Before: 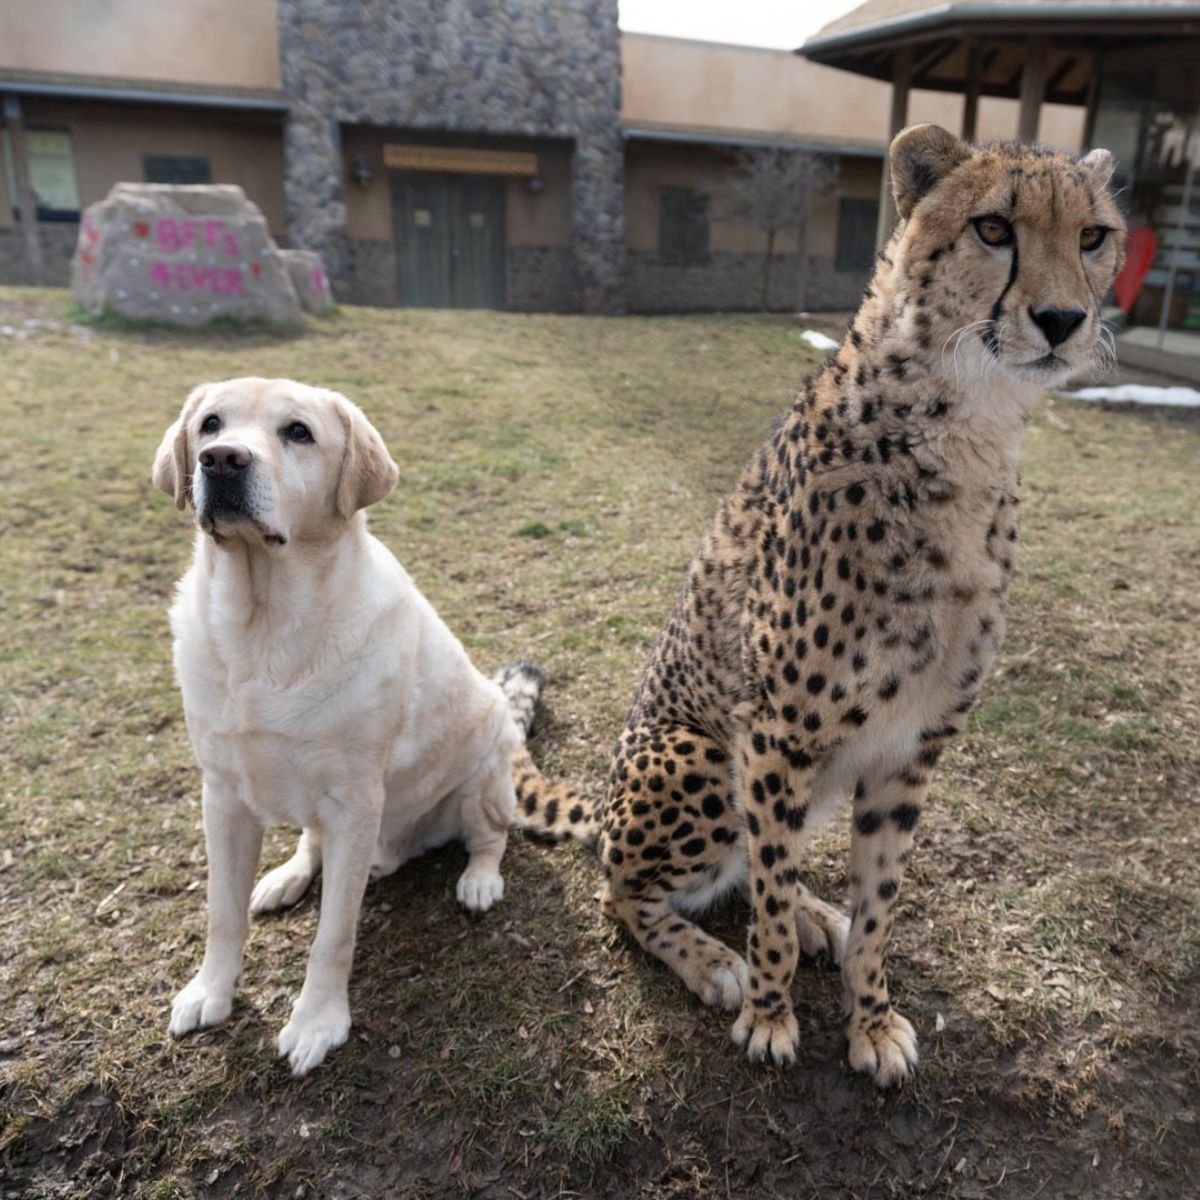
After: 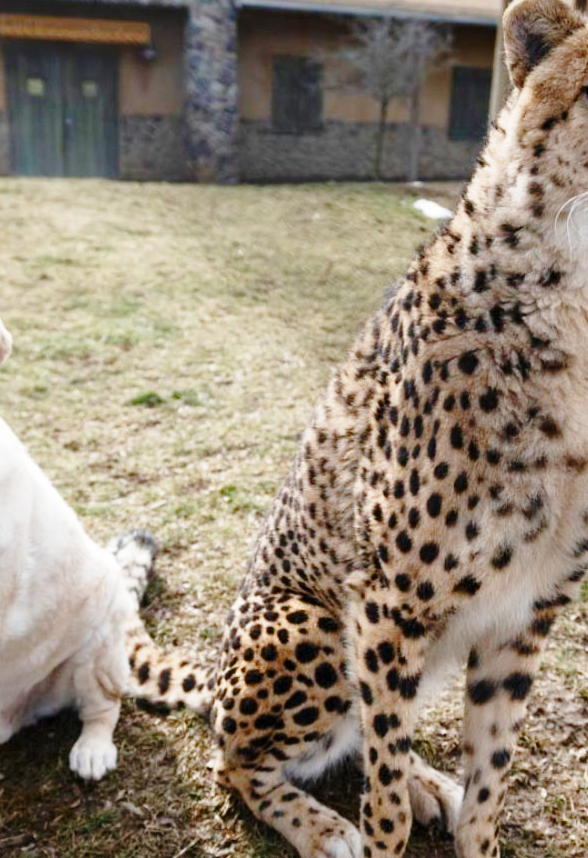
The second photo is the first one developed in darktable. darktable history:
shadows and highlights: shadows 25.77, highlights -23.87
color balance rgb: perceptual saturation grading › global saturation 20%, perceptual saturation grading › highlights -49.627%, perceptual saturation grading › shadows 24.345%, saturation formula JzAzBz (2021)
base curve: curves: ch0 [(0, 0) (0.028, 0.03) (0.121, 0.232) (0.46, 0.748) (0.859, 0.968) (1, 1)], preserve colors none
crop: left 32.296%, top 10.953%, right 18.679%, bottom 17.465%
